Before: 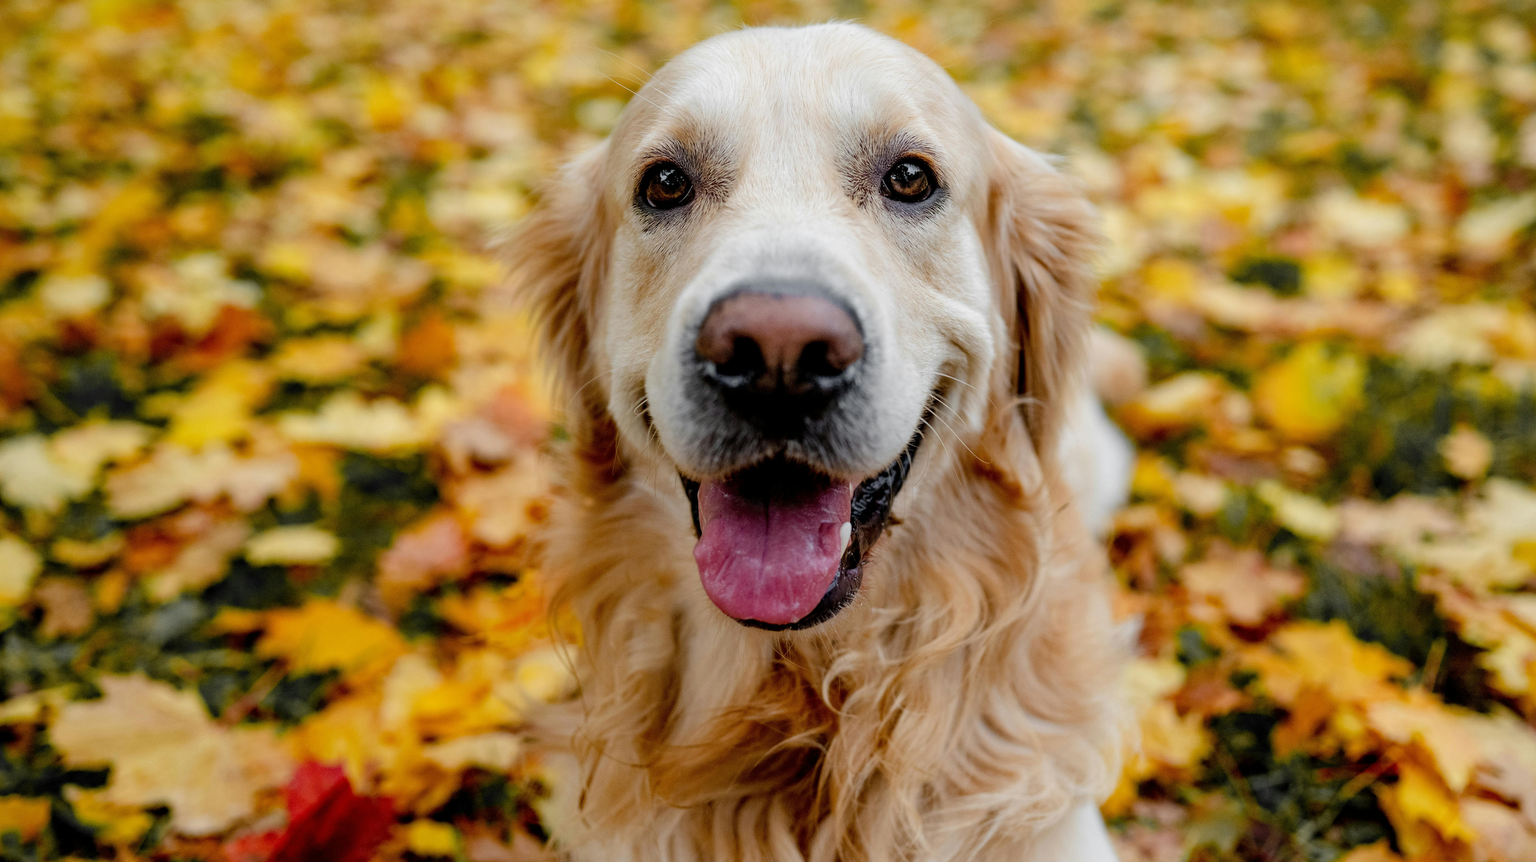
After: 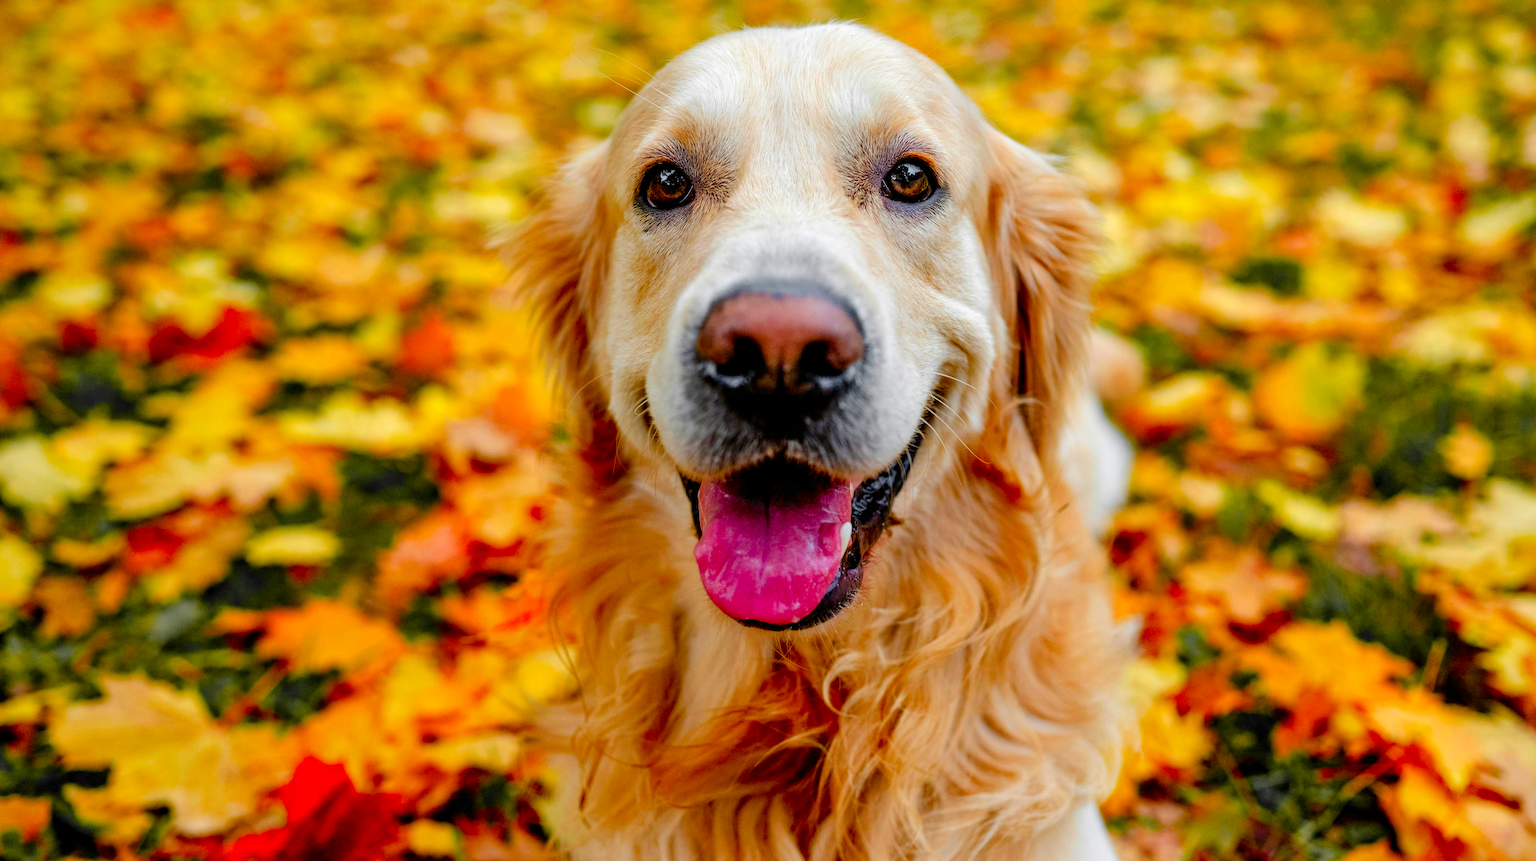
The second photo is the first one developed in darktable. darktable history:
exposure: exposure 0.2 EV, compensate highlight preservation false
color correction: highlights b* 0.048, saturation 1.85
shadows and highlights: shadows 31.85, highlights -31.54, soften with gaussian
